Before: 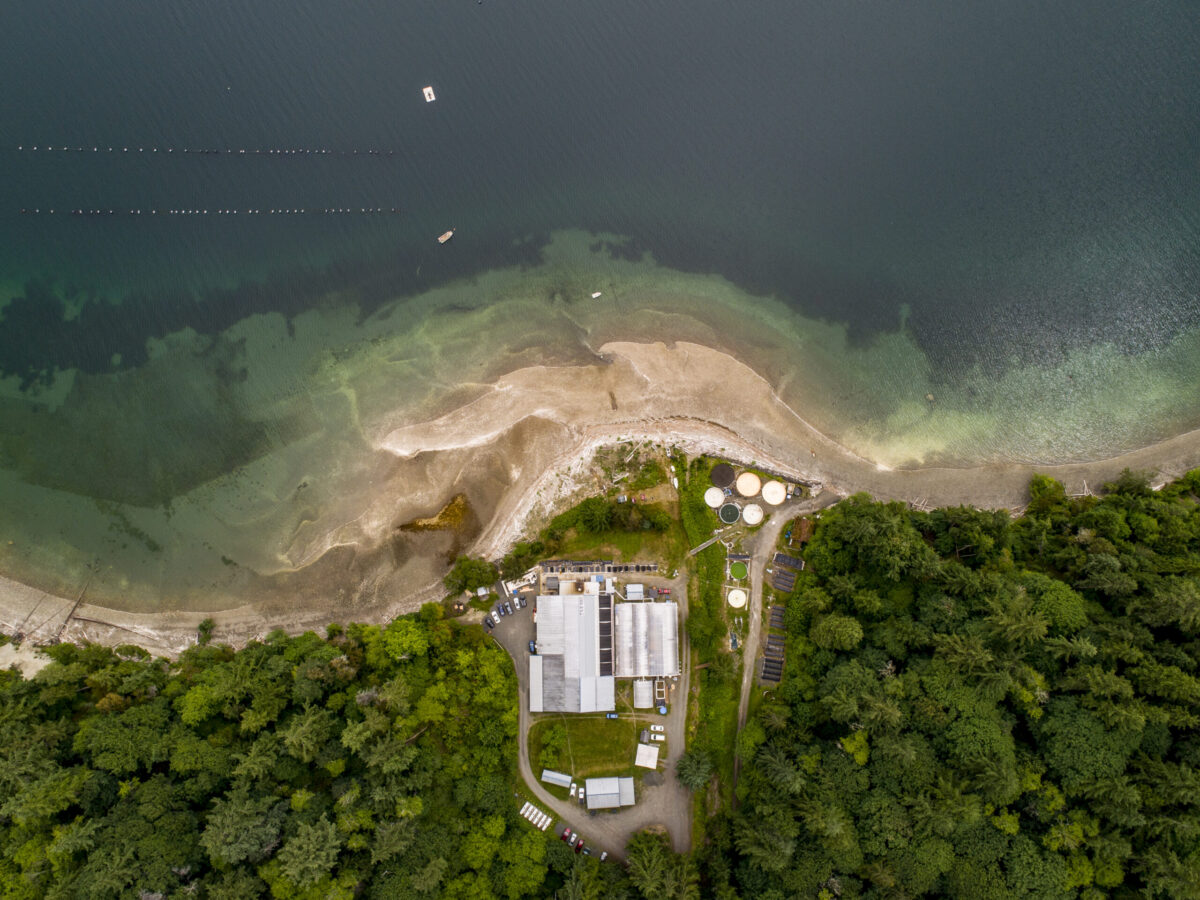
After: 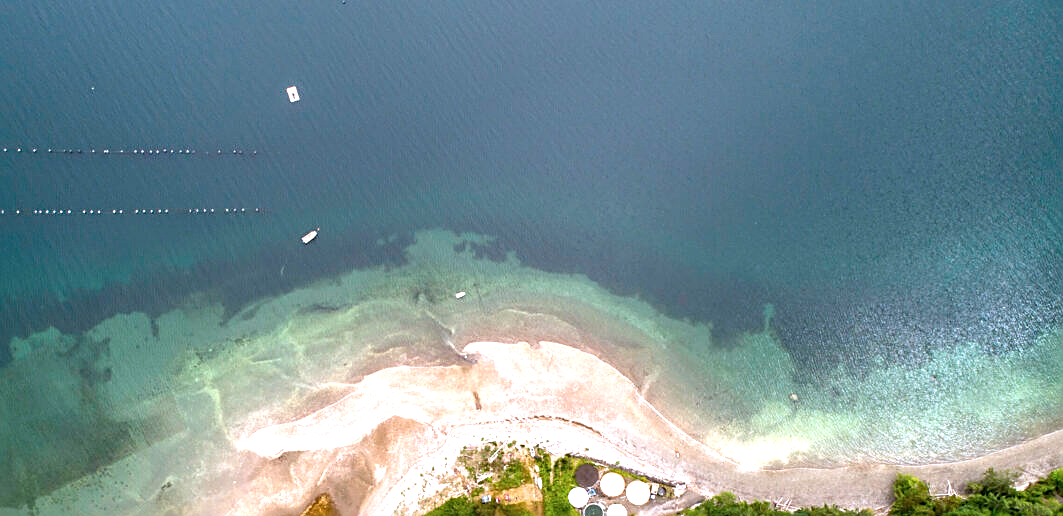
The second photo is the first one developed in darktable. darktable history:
crop and rotate: left 11.339%, bottom 42.591%
exposure: black level correction 0, exposure 1.2 EV, compensate highlight preservation false
color correction: highlights a* -1.98, highlights b* -18.27
sharpen: amount 0.596
